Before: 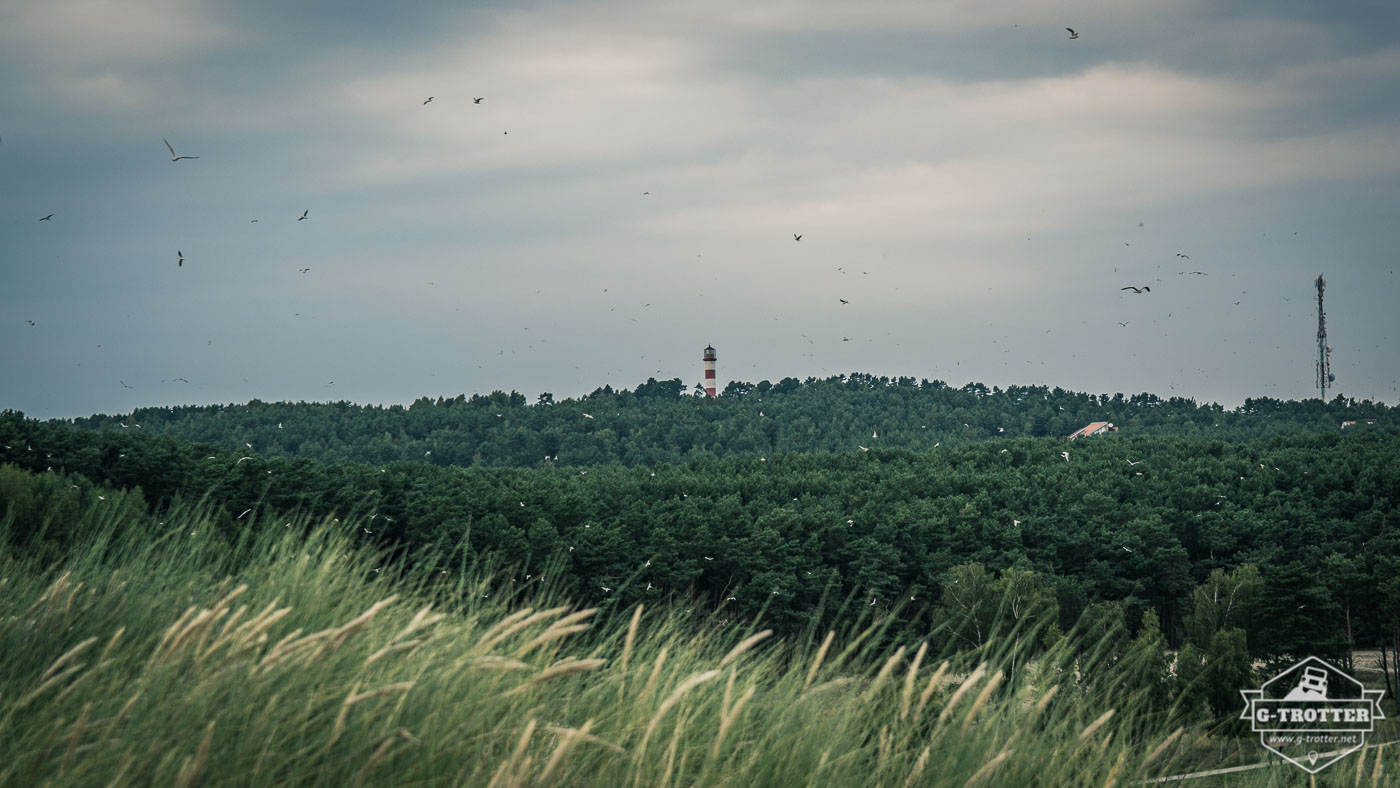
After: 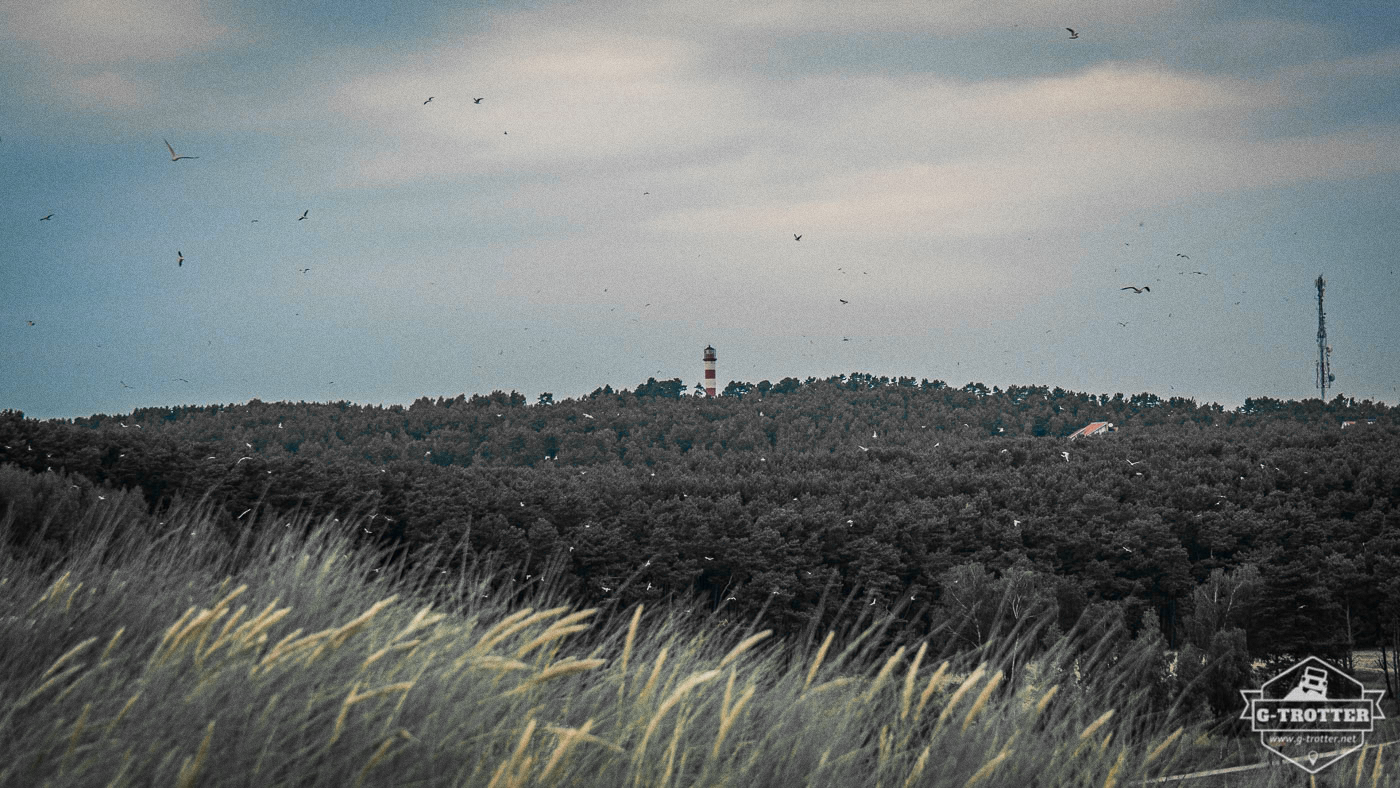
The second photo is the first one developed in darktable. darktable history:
color zones: curves: ch0 [(0, 0.363) (0.128, 0.373) (0.25, 0.5) (0.402, 0.407) (0.521, 0.525) (0.63, 0.559) (0.729, 0.662) (0.867, 0.471)]; ch1 [(0, 0.515) (0.136, 0.618) (0.25, 0.5) (0.378, 0) (0.516, 0) (0.622, 0.593) (0.737, 0.819) (0.87, 0.593)]; ch2 [(0, 0.529) (0.128, 0.471) (0.282, 0.451) (0.386, 0.662) (0.516, 0.525) (0.633, 0.554) (0.75, 0.62) (0.875, 0.441)]
grain: coarseness 0.09 ISO
